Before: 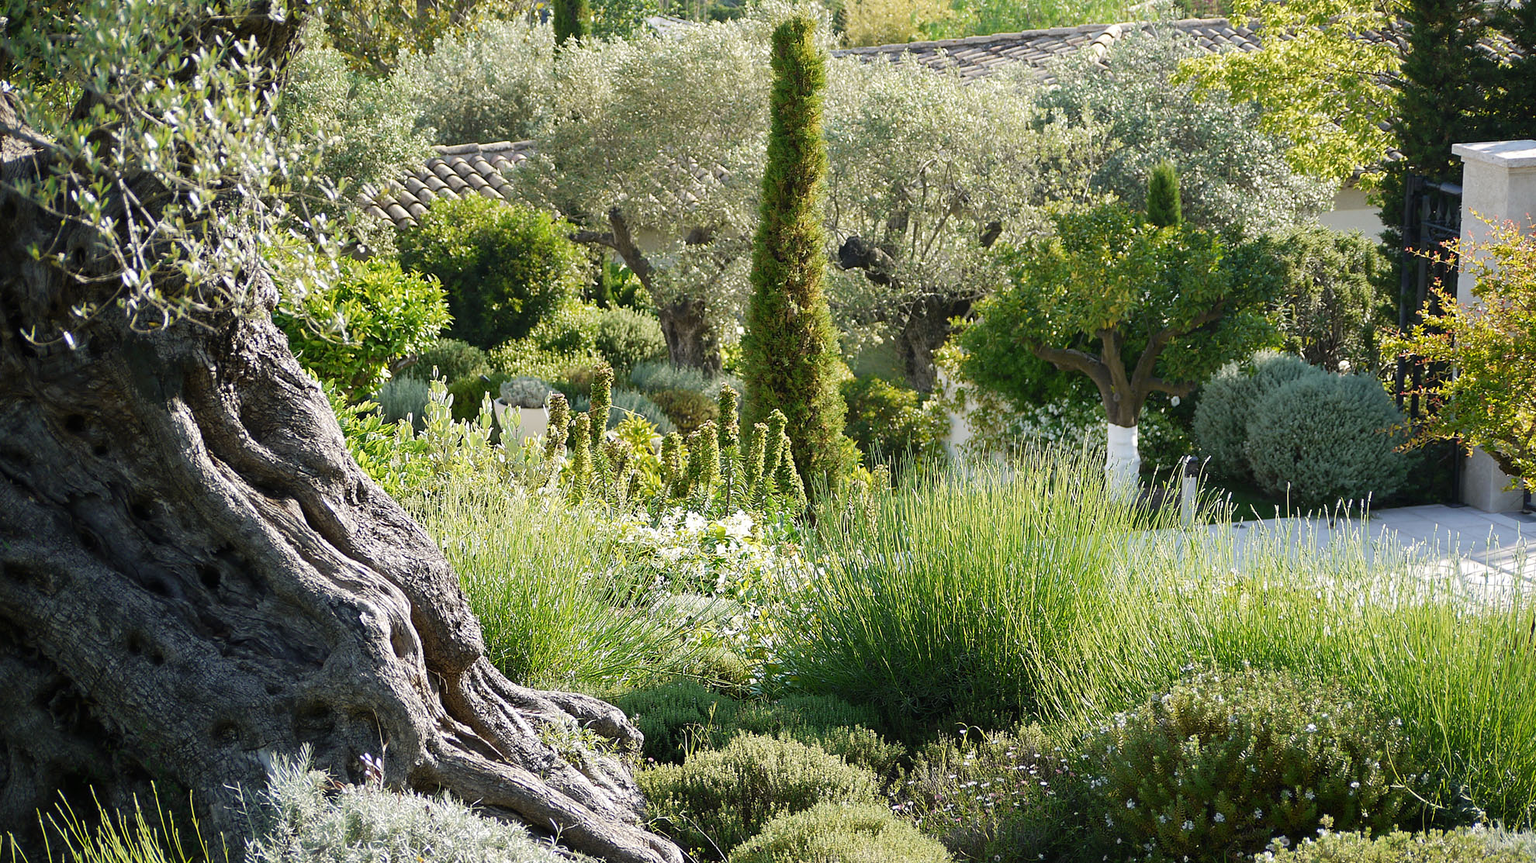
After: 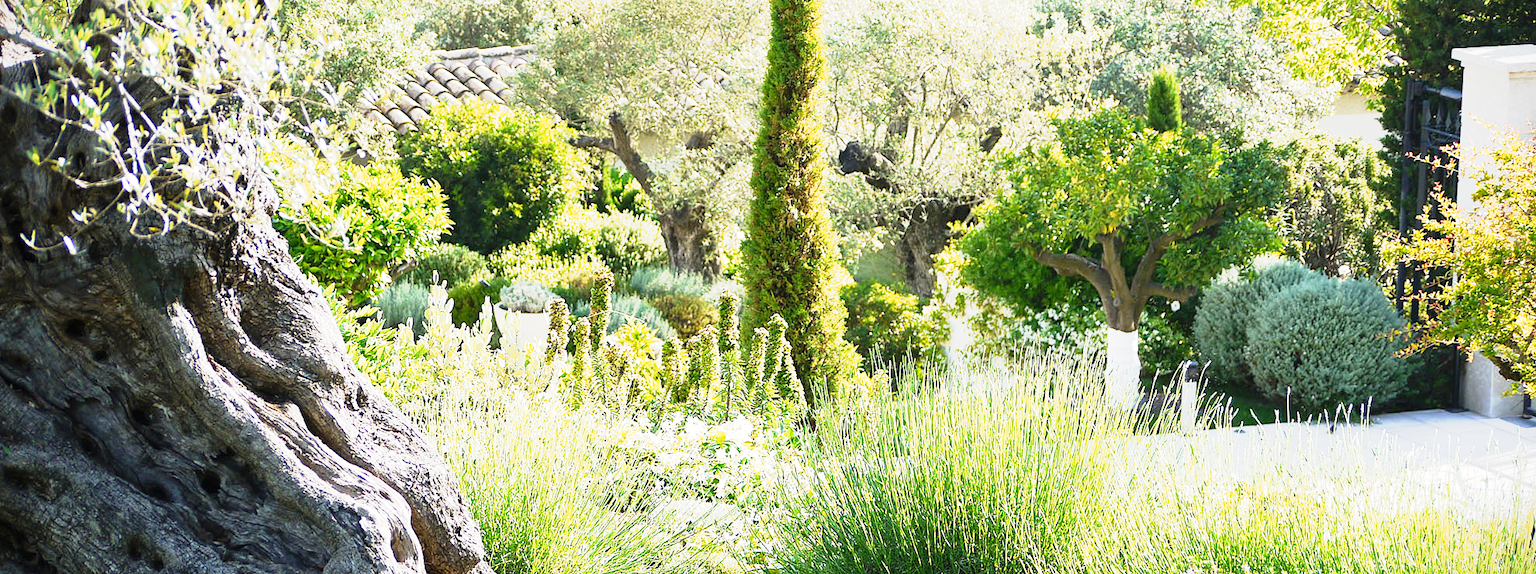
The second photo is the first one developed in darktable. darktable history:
vignetting: fall-off start 97.62%, fall-off radius 100.62%, width/height ratio 1.369, unbound false
crop: top 11.135%, bottom 22.355%
tone curve: curves: ch0 [(0, 0) (0.003, 0.005) (0.011, 0.018) (0.025, 0.041) (0.044, 0.072) (0.069, 0.113) (0.1, 0.163) (0.136, 0.221) (0.177, 0.289) (0.224, 0.366) (0.277, 0.452) (0.335, 0.546) (0.399, 0.65) (0.468, 0.763) (0.543, 0.885) (0.623, 0.93) (0.709, 0.946) (0.801, 0.963) (0.898, 0.981) (1, 1)], preserve colors none
